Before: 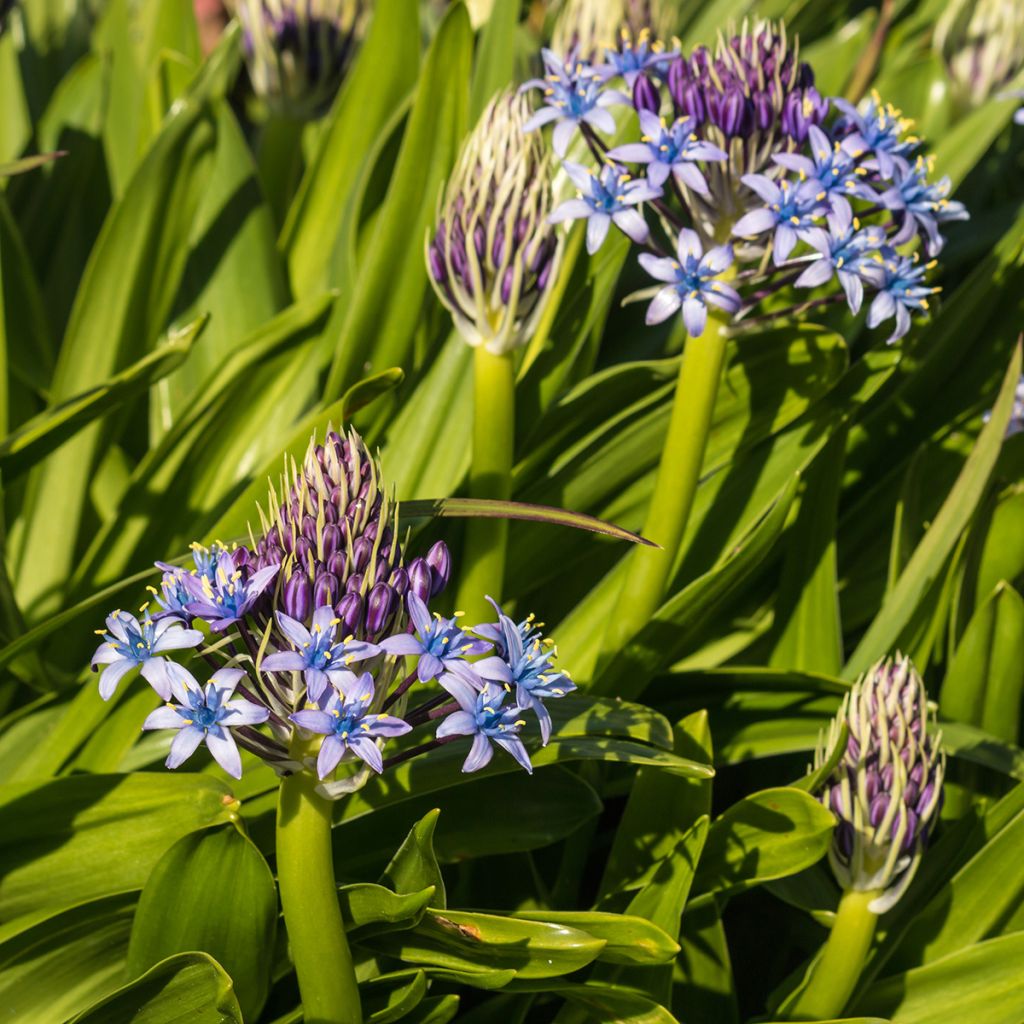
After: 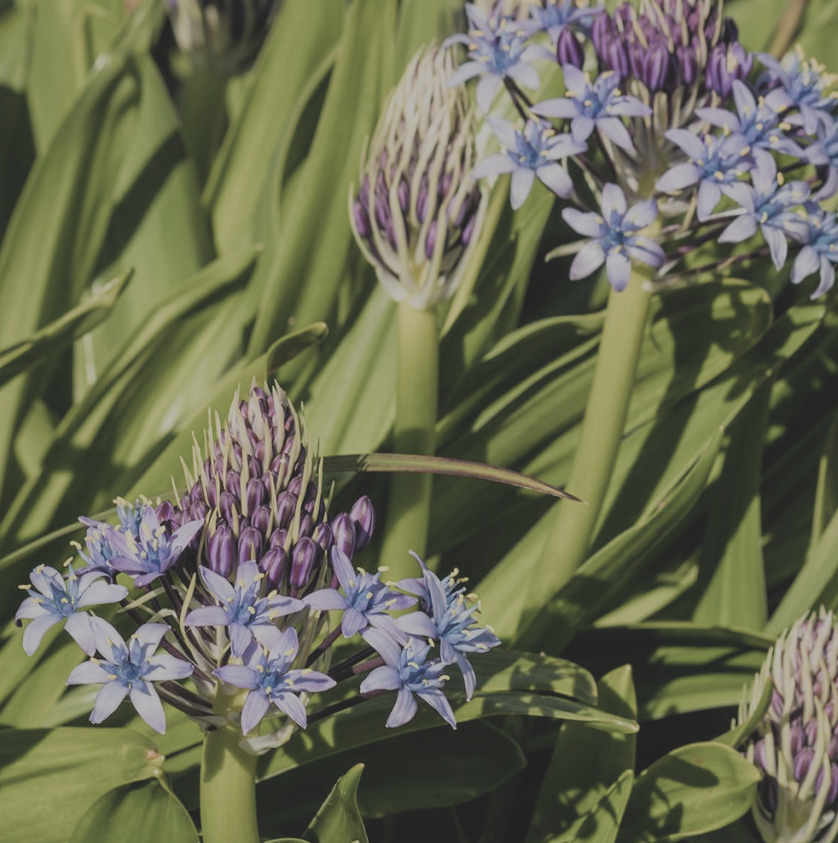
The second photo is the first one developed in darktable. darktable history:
crop and rotate: left 7.486%, top 4.397%, right 10.62%, bottom 13.192%
filmic rgb: black relative exposure -8.03 EV, white relative exposure 4.06 EV, hardness 4.16, color science v5 (2021), contrast in shadows safe, contrast in highlights safe
contrast brightness saturation: contrast -0.258, saturation -0.436
